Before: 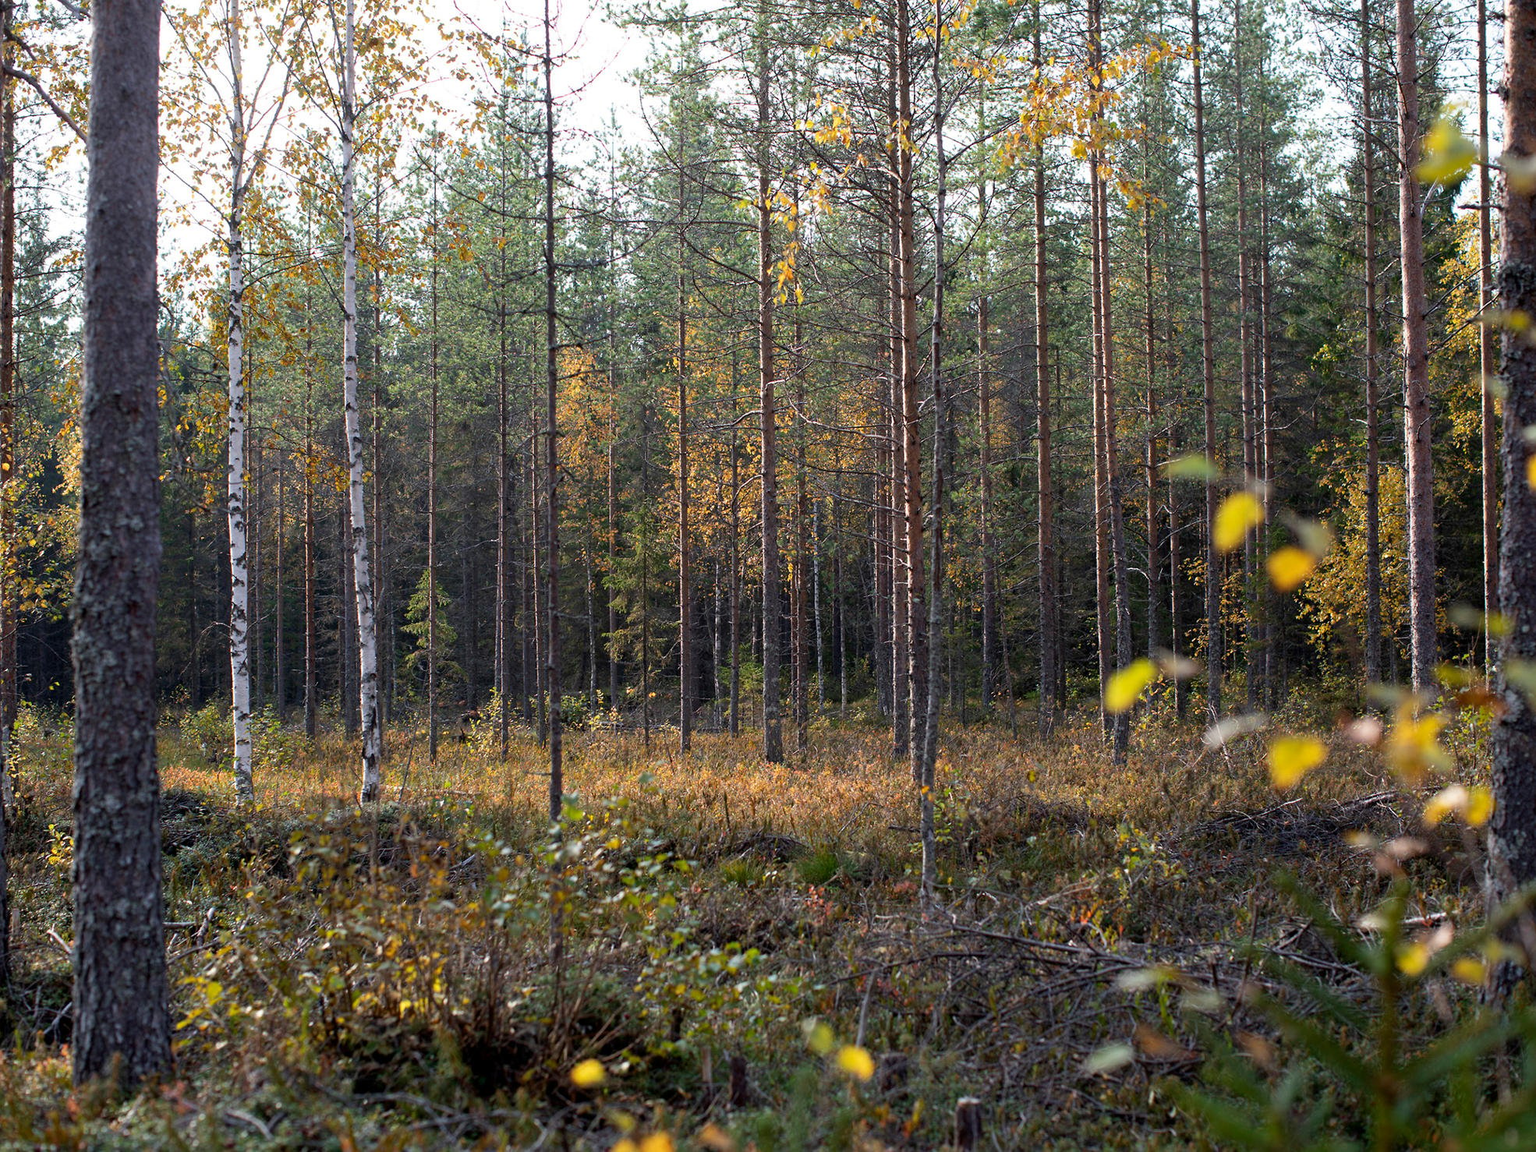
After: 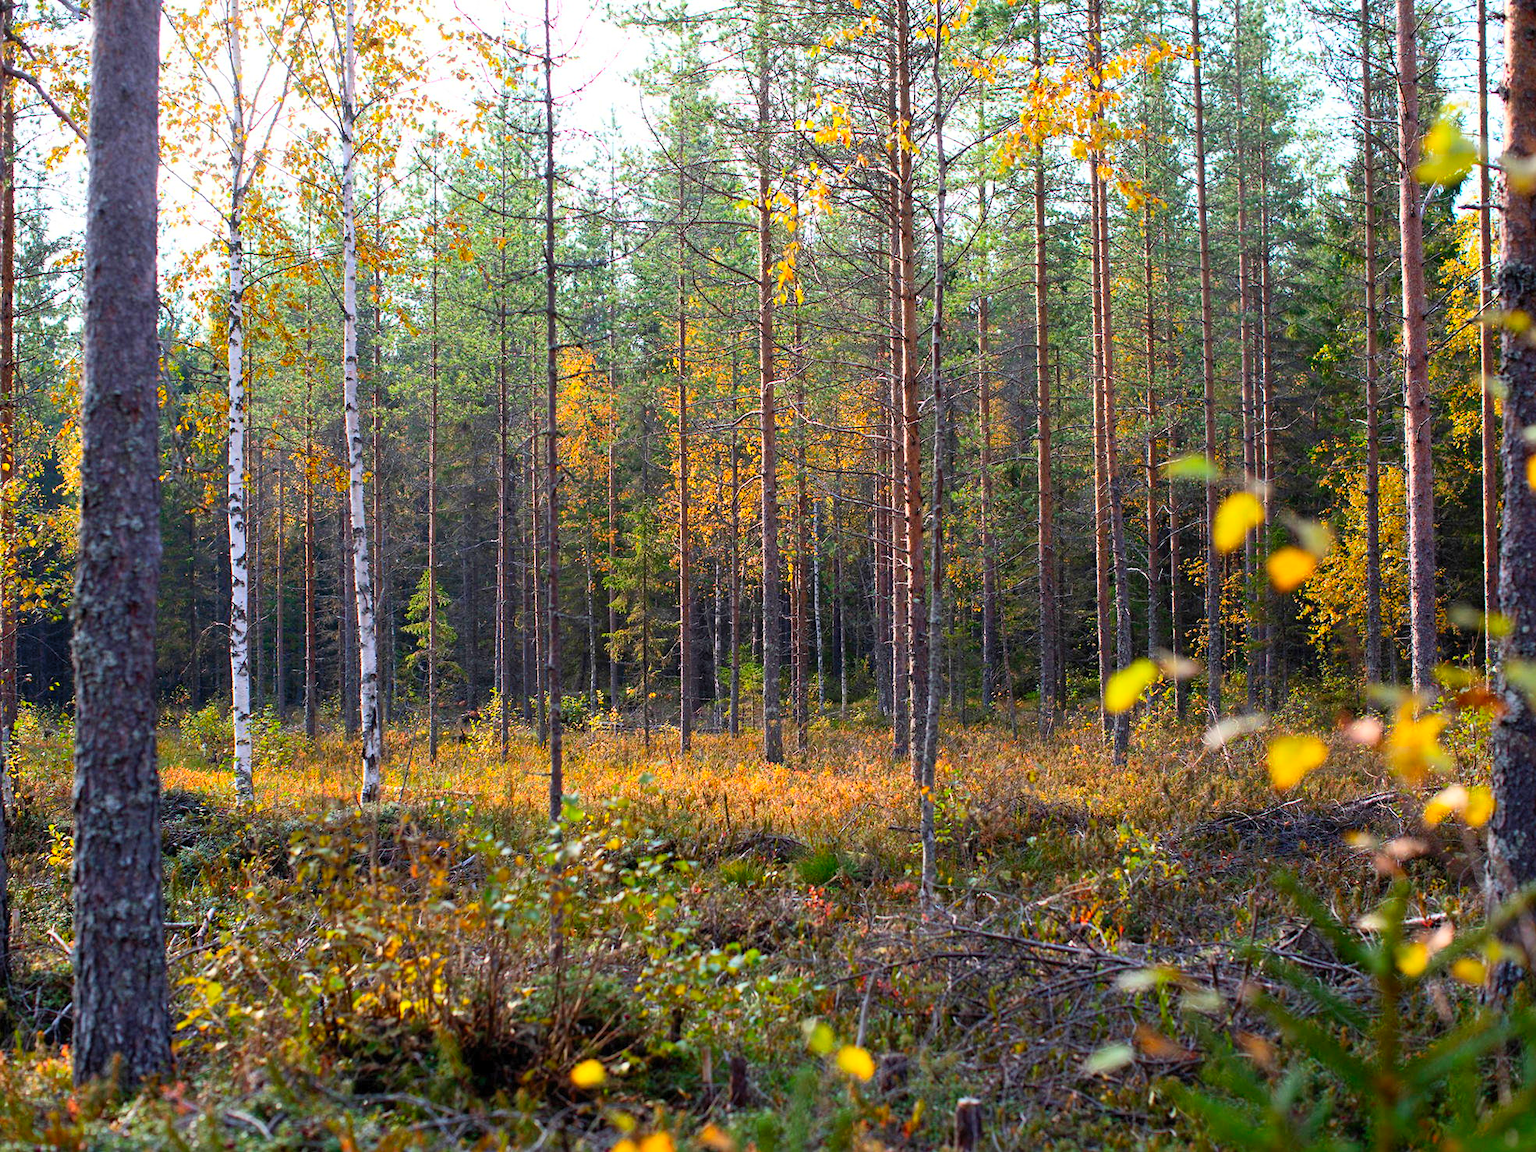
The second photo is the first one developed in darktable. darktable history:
contrast brightness saturation: contrast 0.2, brightness 0.2, saturation 0.8
tone equalizer: on, module defaults
